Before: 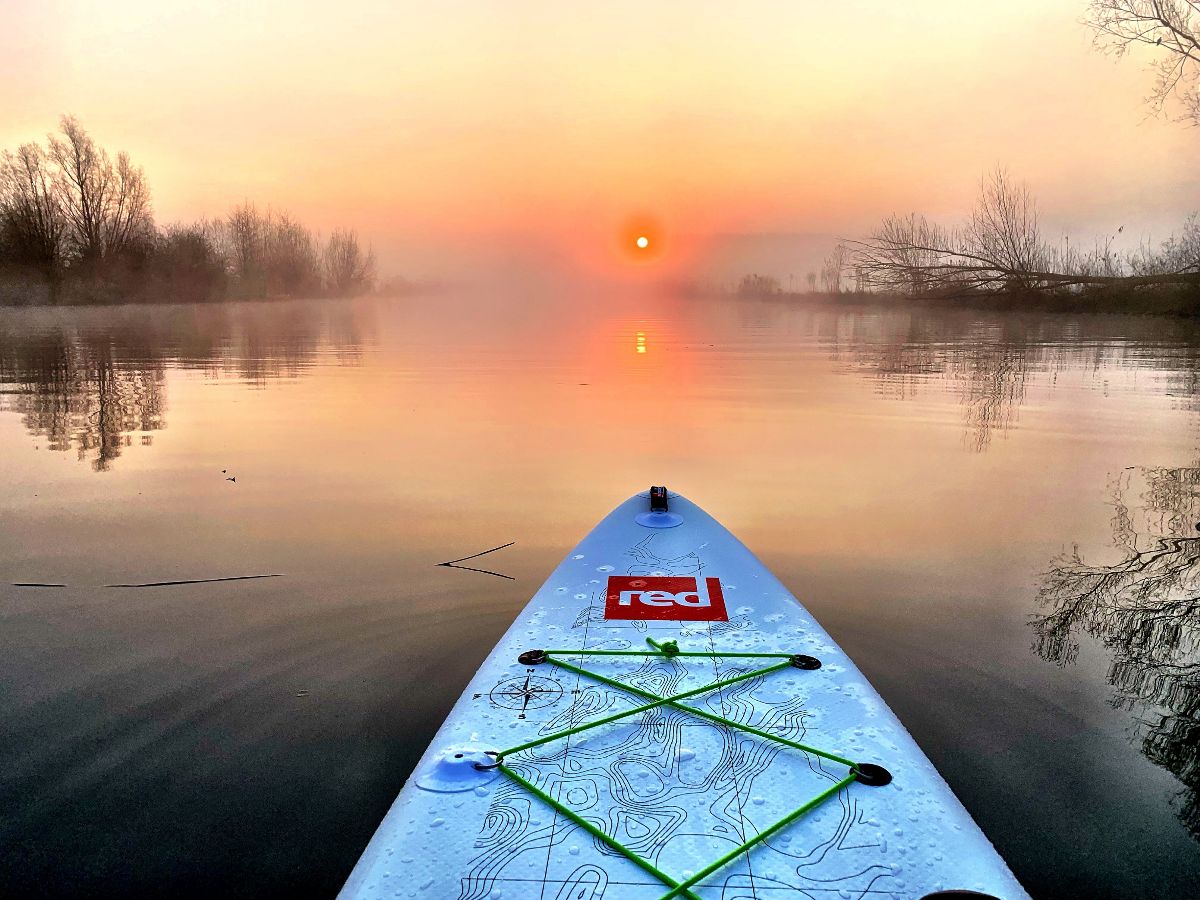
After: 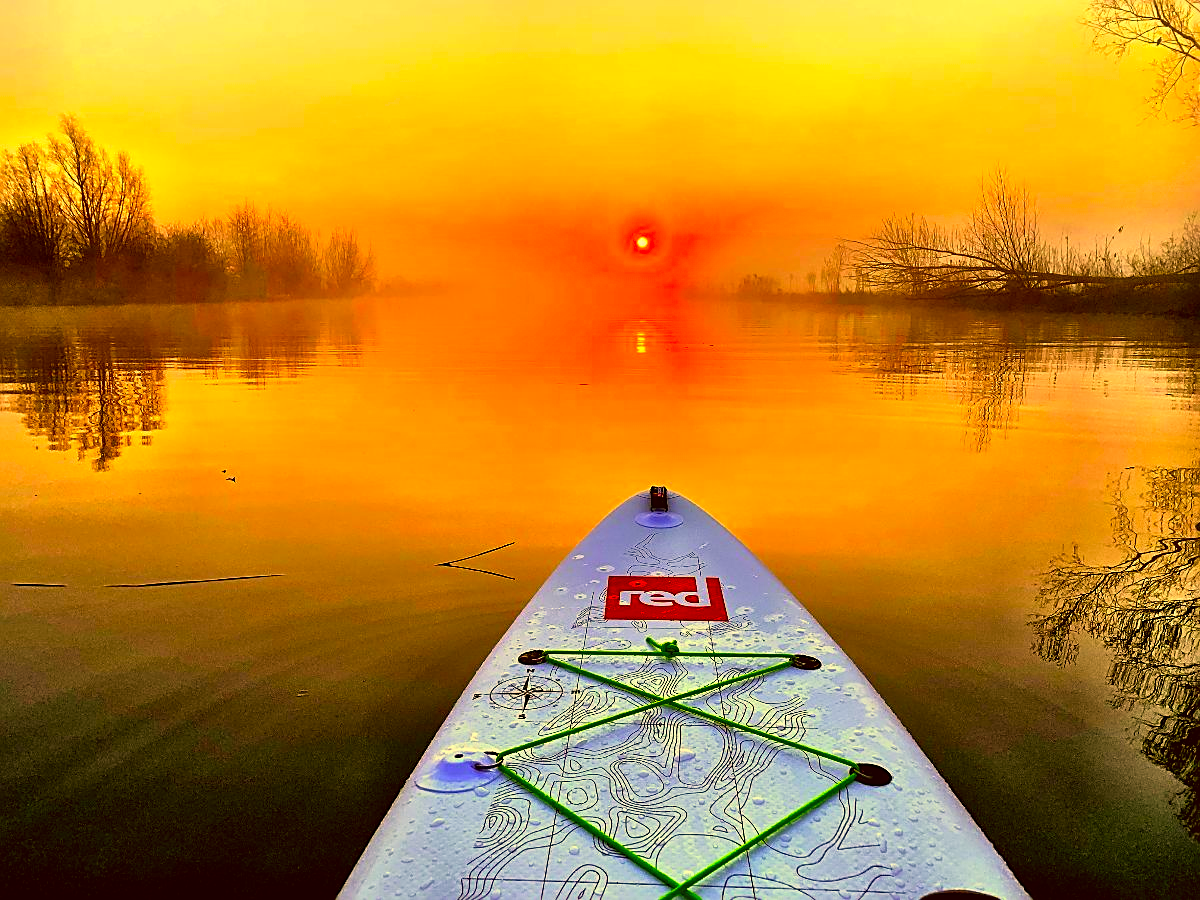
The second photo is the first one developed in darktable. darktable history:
sharpen: on, module defaults
color correction: highlights a* 10.44, highlights b* 30.04, shadows a* 2.73, shadows b* 17.51, saturation 1.72
